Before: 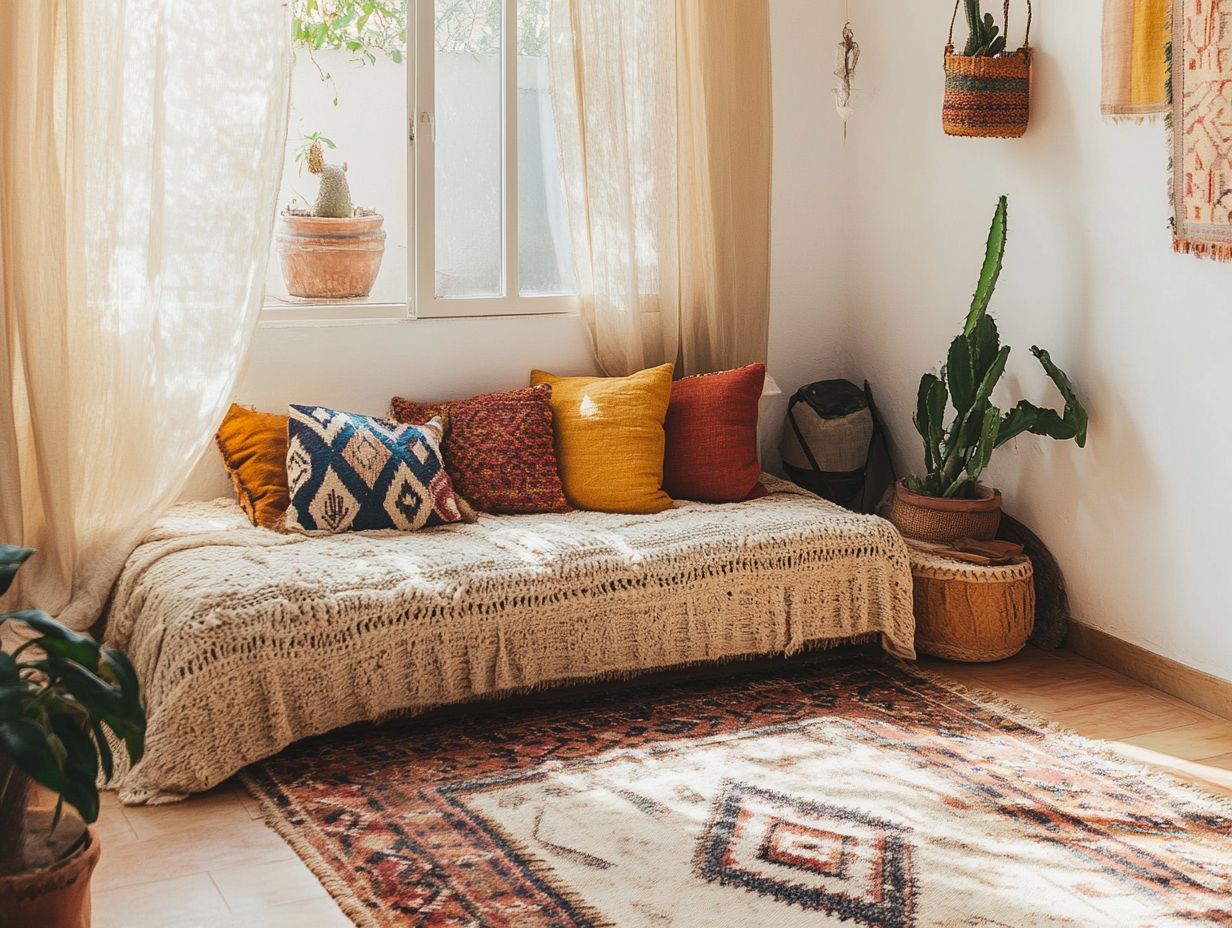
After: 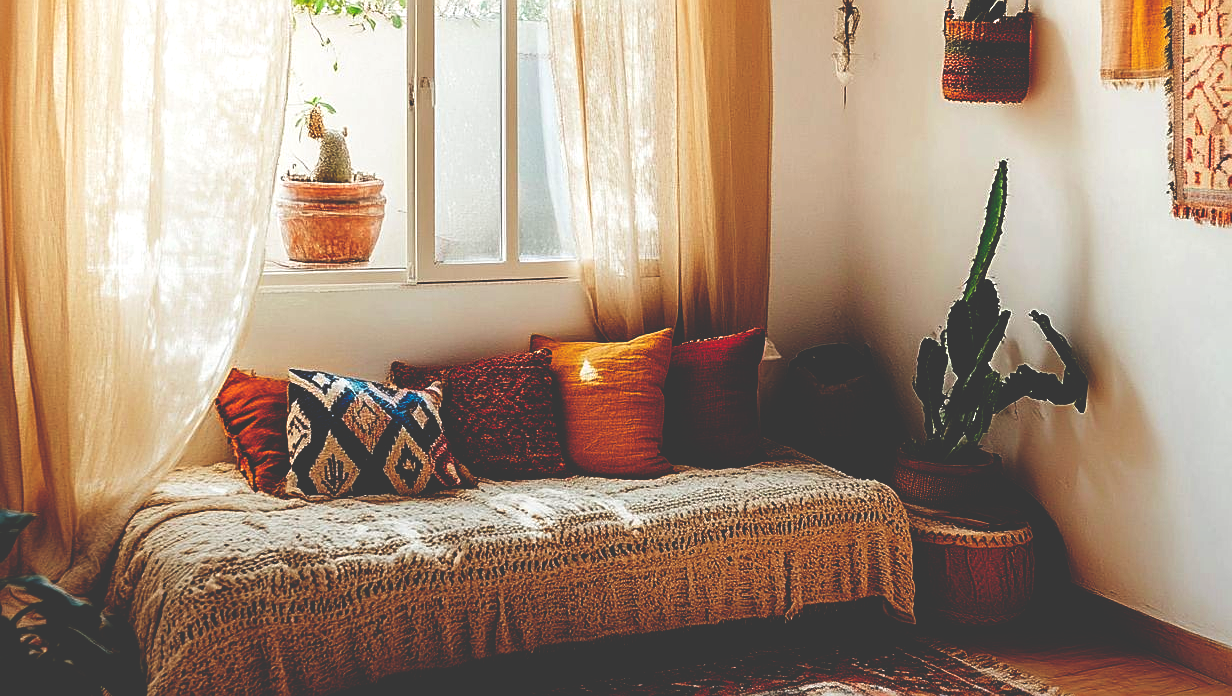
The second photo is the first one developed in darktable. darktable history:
color balance rgb: perceptual saturation grading › global saturation 20%, perceptual saturation grading › highlights -25%, perceptual saturation grading › shadows 50%
crop: top 3.857%, bottom 21.132%
base curve: curves: ch0 [(0, 0.036) (0.083, 0.04) (0.804, 1)], preserve colors none
graduated density: rotation -180°, offset 27.42
sharpen: on, module defaults
contrast brightness saturation: saturation -0.05
